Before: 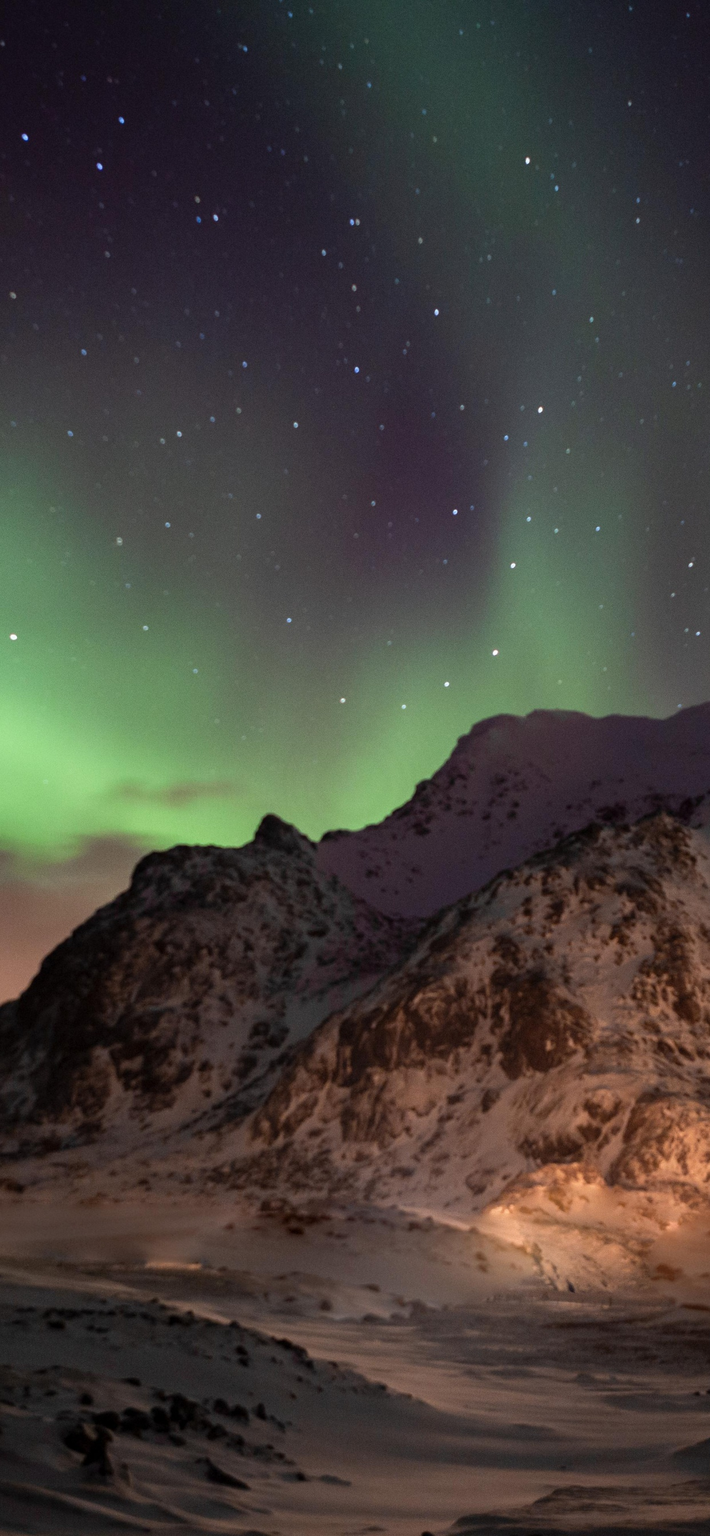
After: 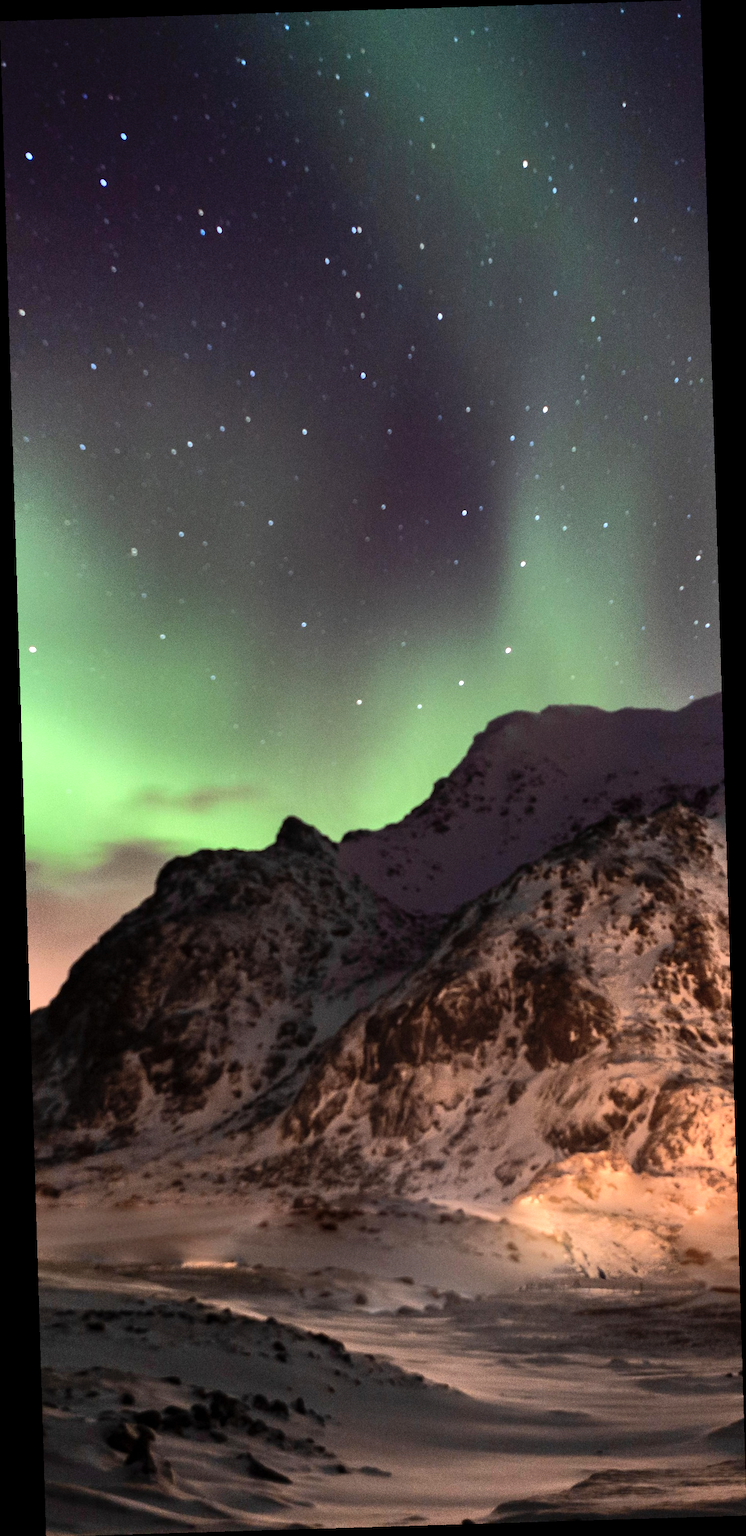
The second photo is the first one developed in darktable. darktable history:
shadows and highlights: radius 264.75, soften with gaussian
tone equalizer: -8 EV -0.75 EV, -7 EV -0.7 EV, -6 EV -0.6 EV, -5 EV -0.4 EV, -3 EV 0.4 EV, -2 EV 0.6 EV, -1 EV 0.7 EV, +0 EV 0.75 EV, edges refinement/feathering 500, mask exposure compensation -1.57 EV, preserve details no
rotate and perspective: rotation -1.75°, automatic cropping off
